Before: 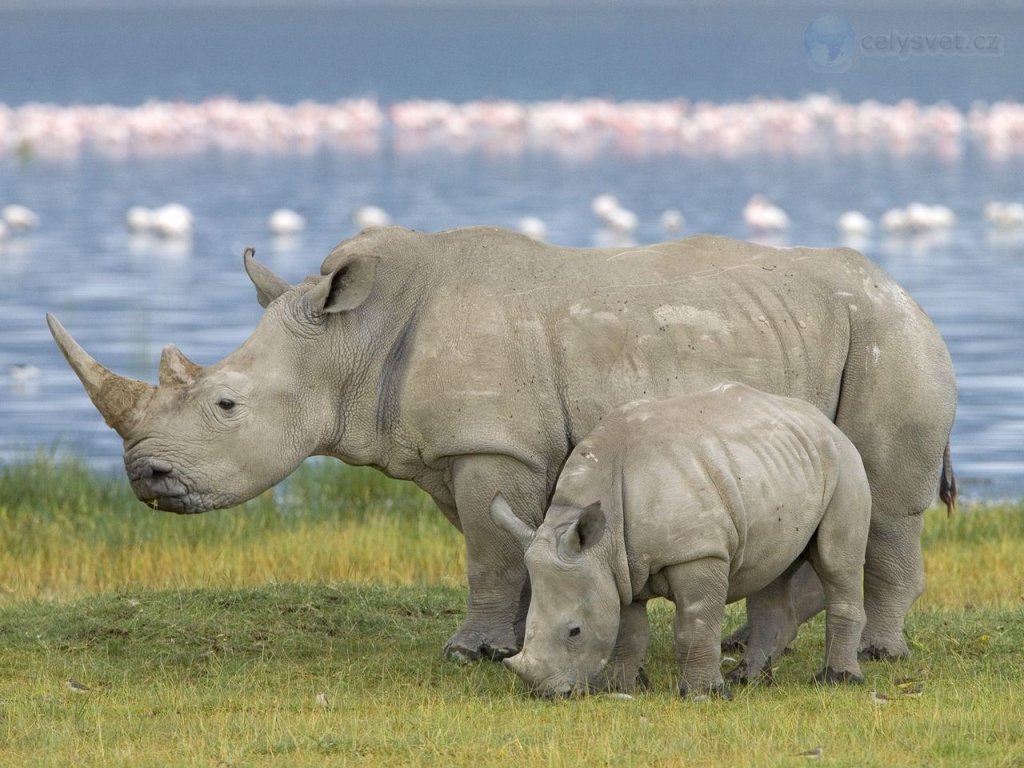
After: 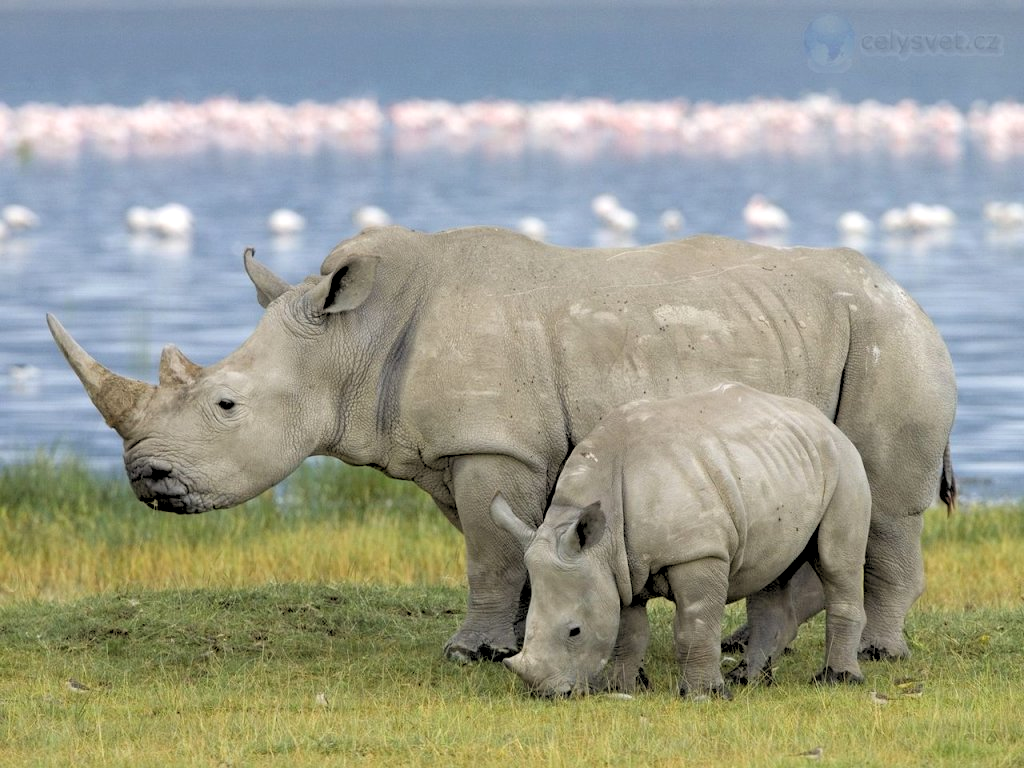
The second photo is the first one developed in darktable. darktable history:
rgb levels: levels [[0.029, 0.461, 0.922], [0, 0.5, 1], [0, 0.5, 1]]
